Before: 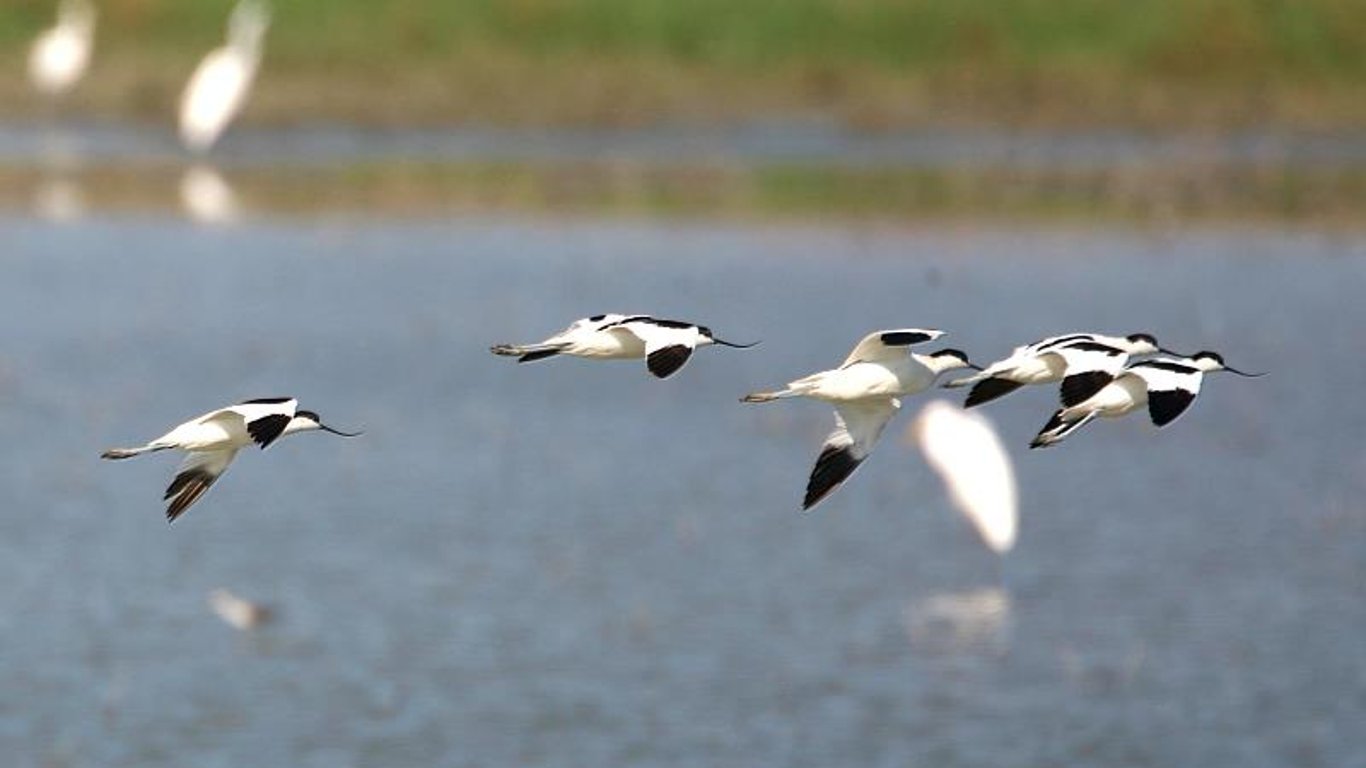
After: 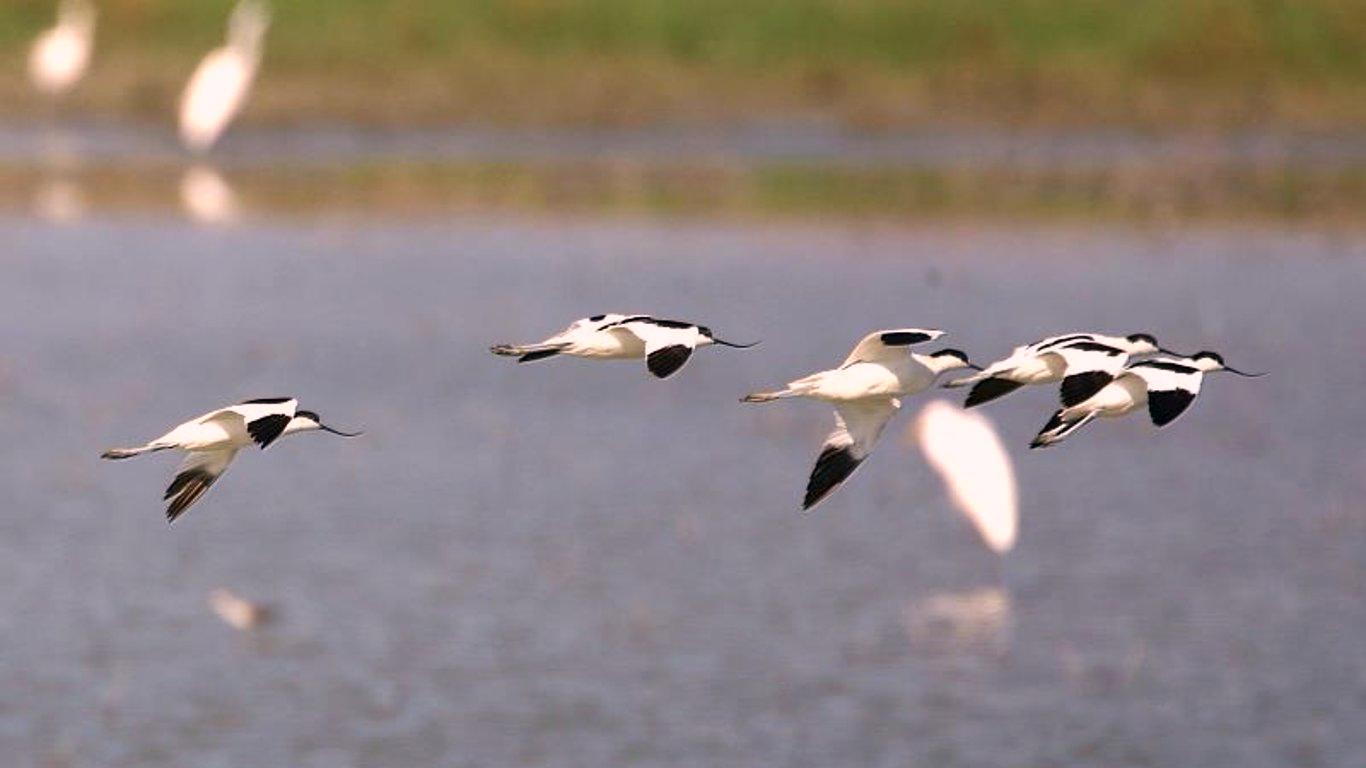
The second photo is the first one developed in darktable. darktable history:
color correction: highlights a* 12.13, highlights b* 5.53
